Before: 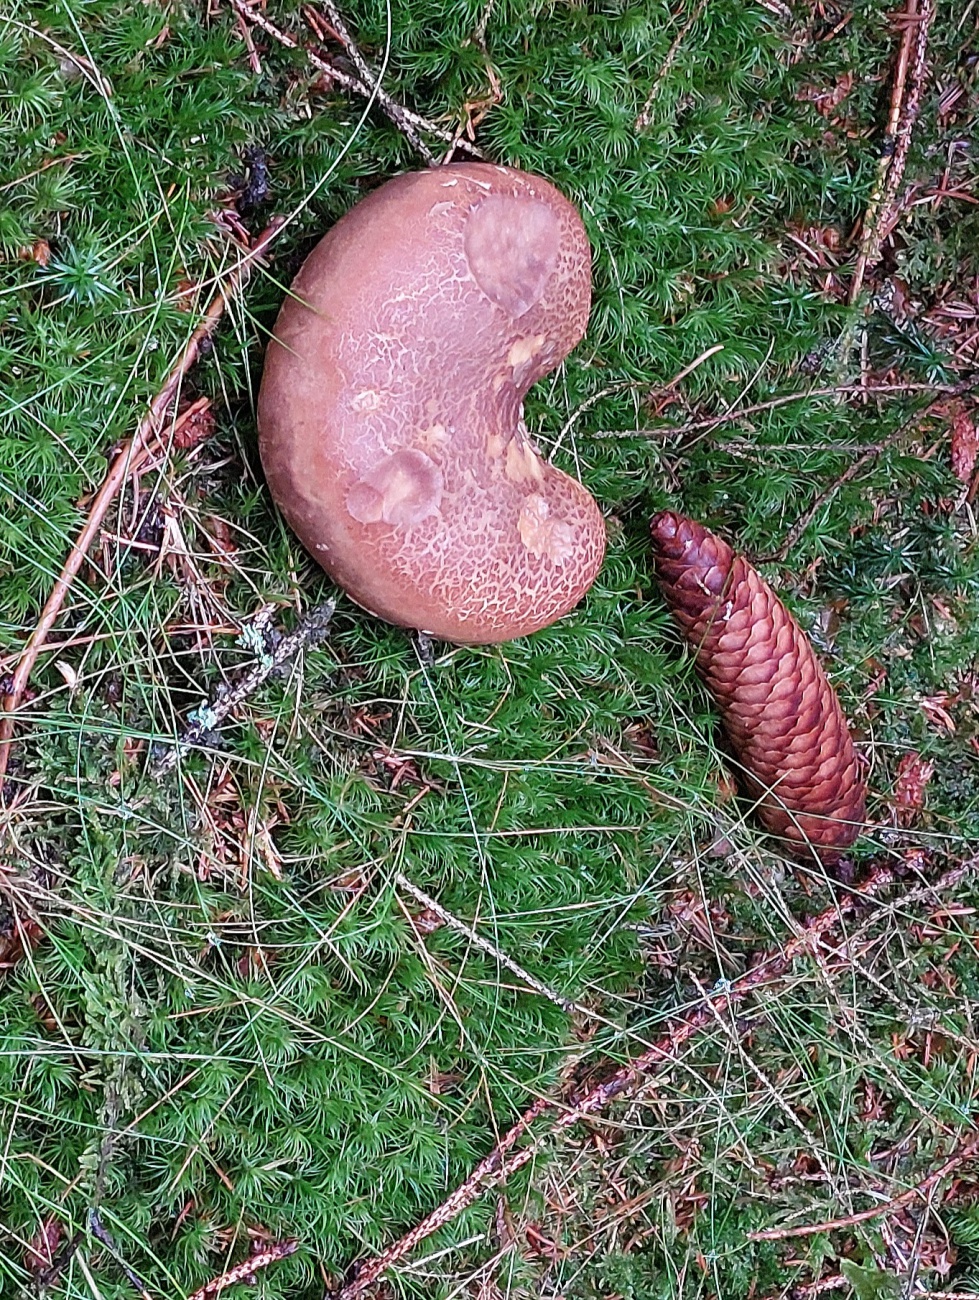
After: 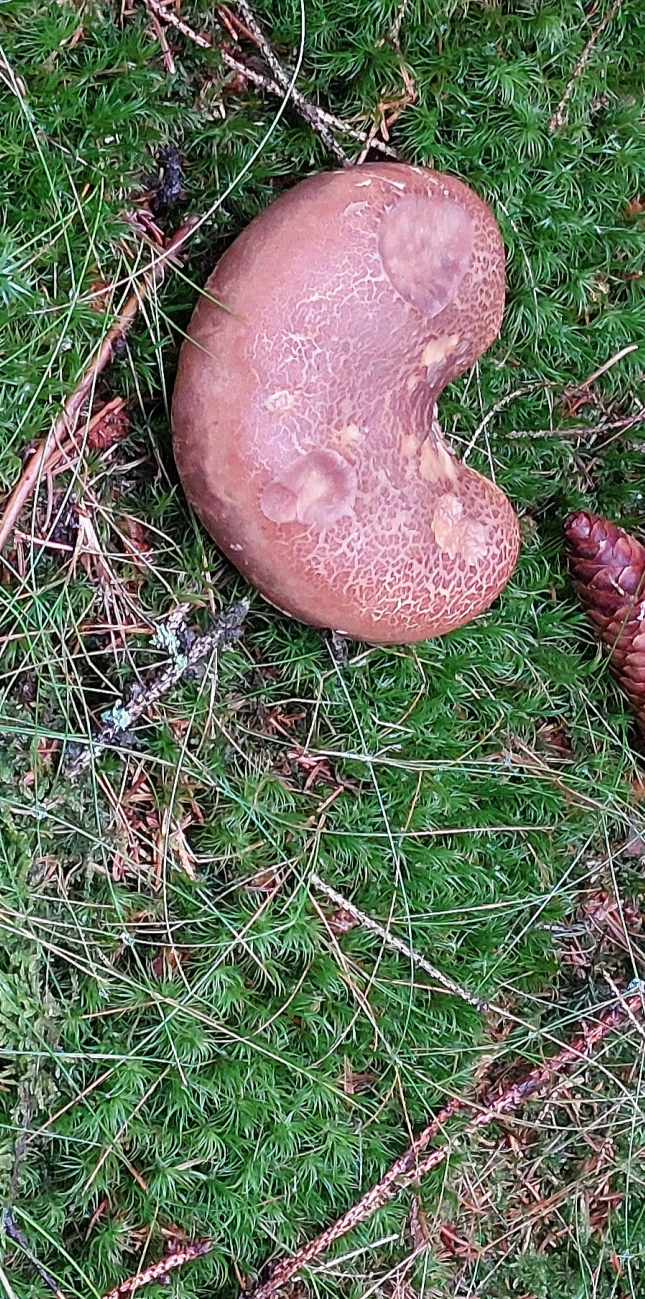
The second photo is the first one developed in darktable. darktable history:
crop and rotate: left 8.812%, right 25.209%
